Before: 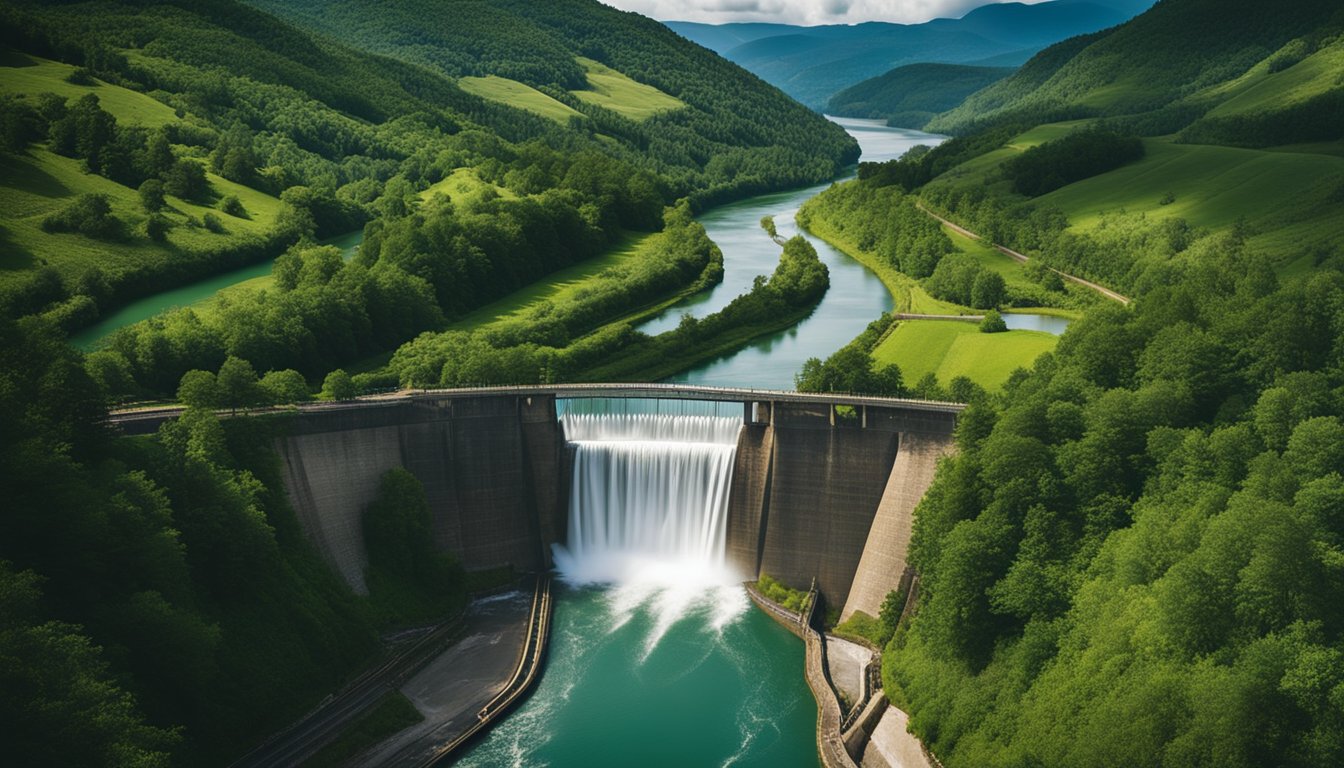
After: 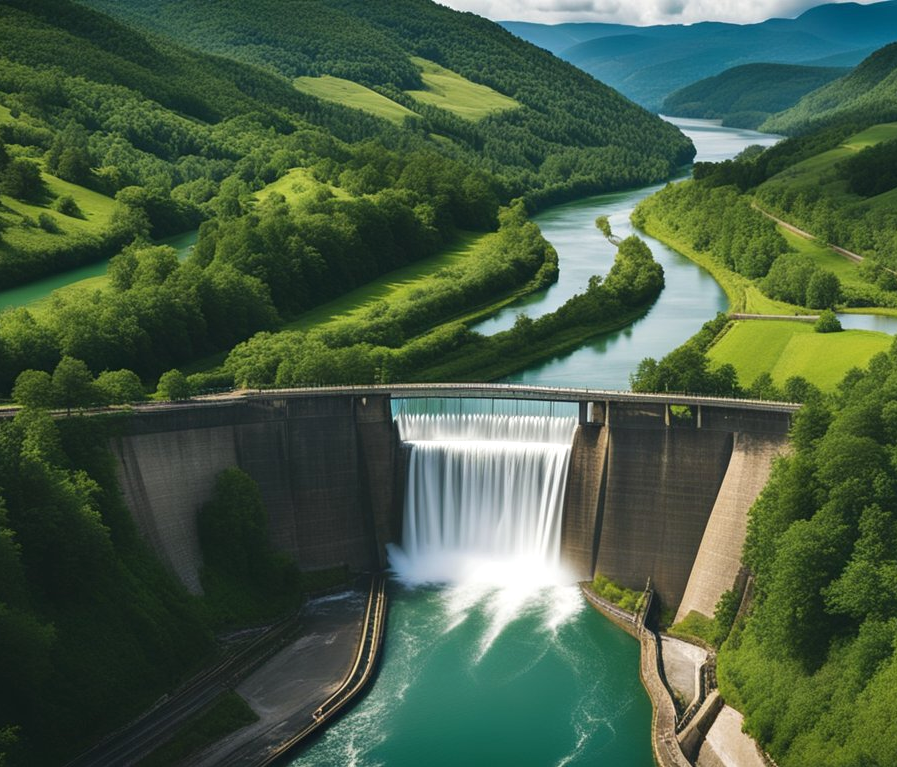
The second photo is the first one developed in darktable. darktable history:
exposure: exposure 0.163 EV, compensate highlight preservation false
crop and rotate: left 12.285%, right 20.925%
